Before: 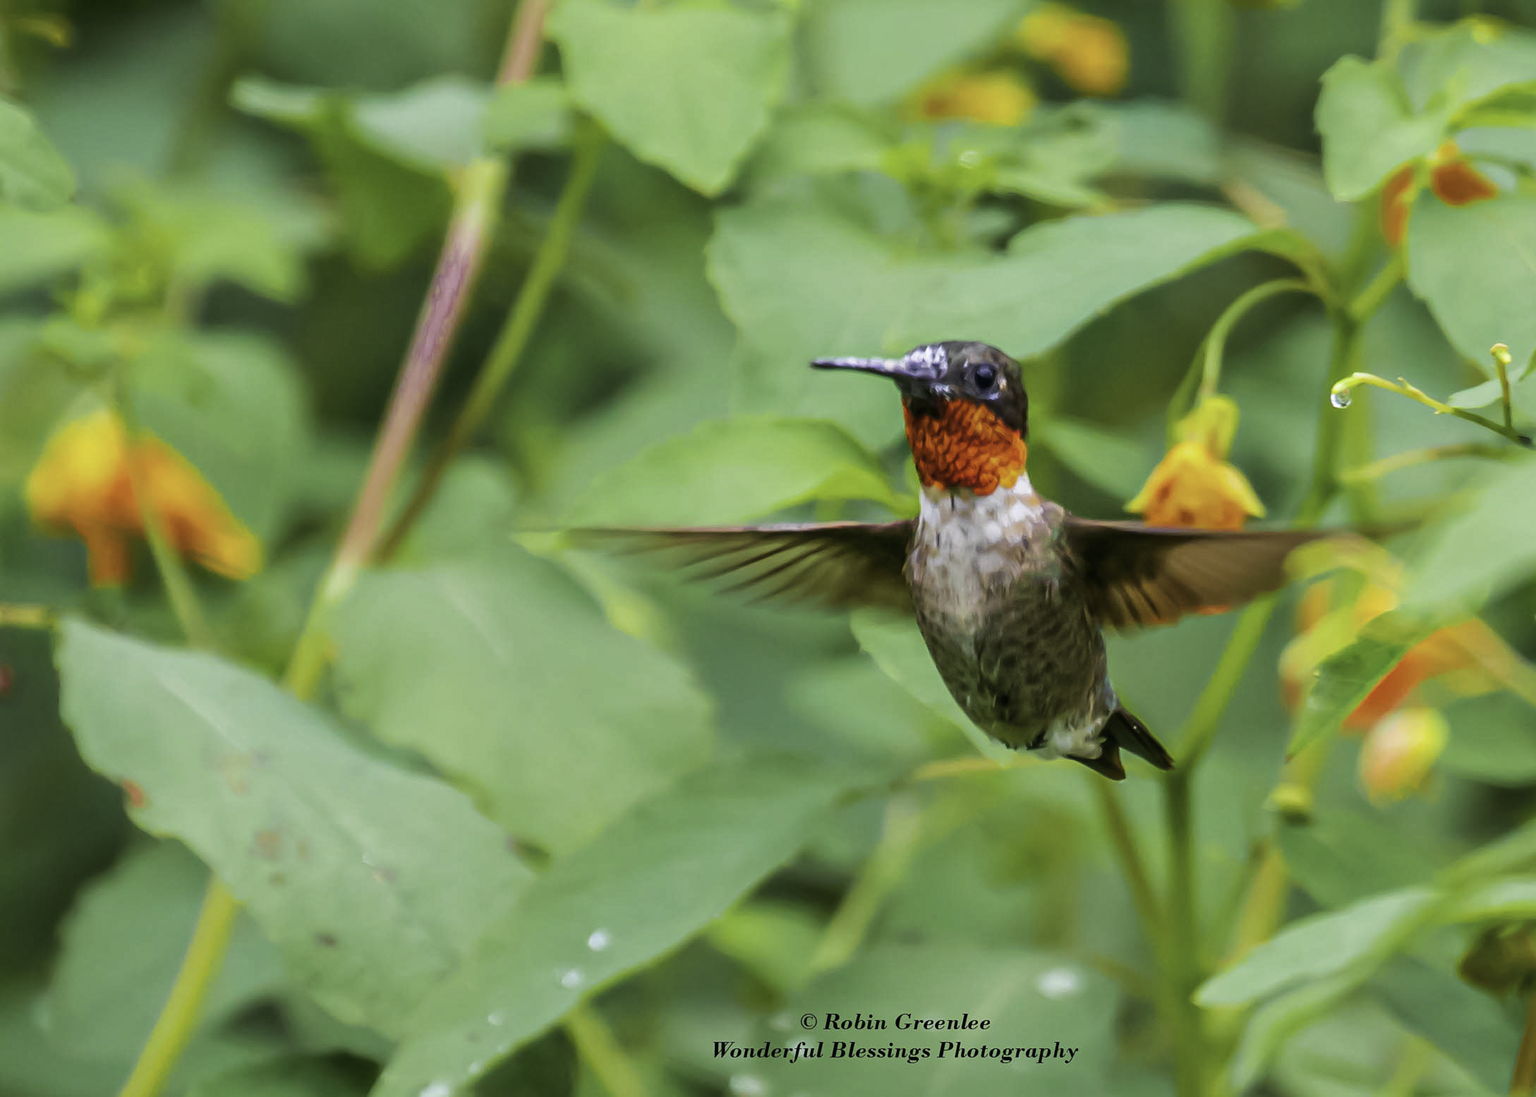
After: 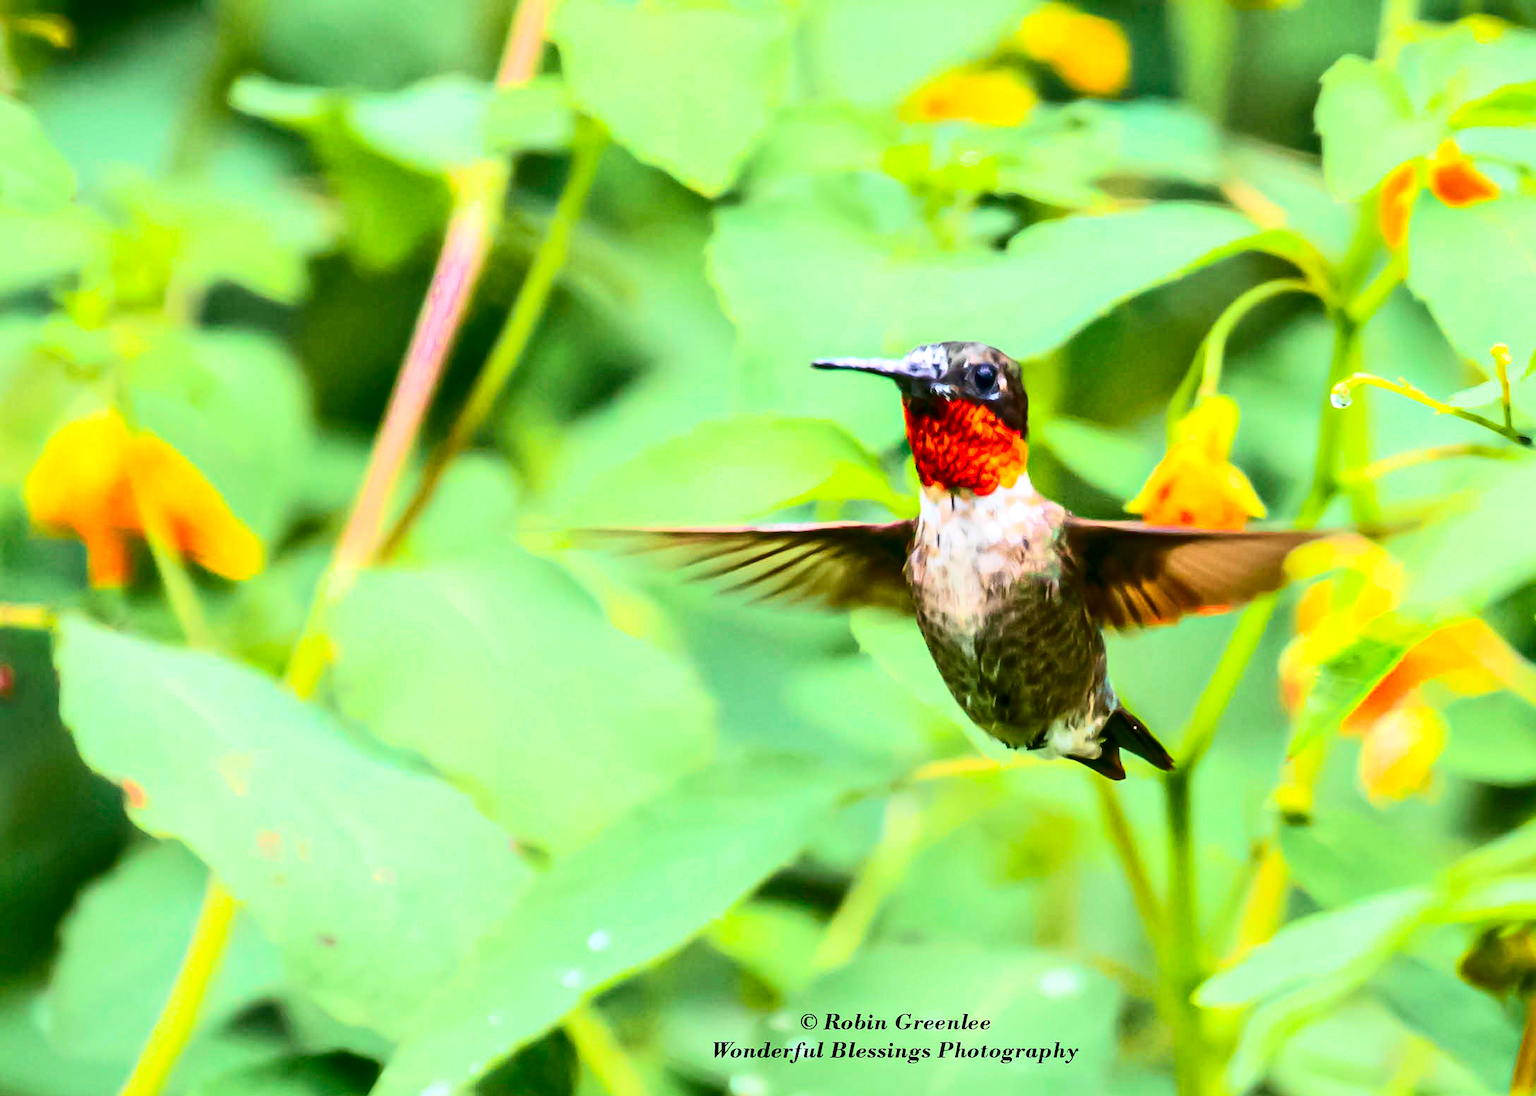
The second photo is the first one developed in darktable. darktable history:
exposure: black level correction 0.001, exposure 0.499 EV, compensate exposure bias true, compensate highlight preservation false
contrast brightness saturation: contrast 0.412, brightness 0.047, saturation 0.259
